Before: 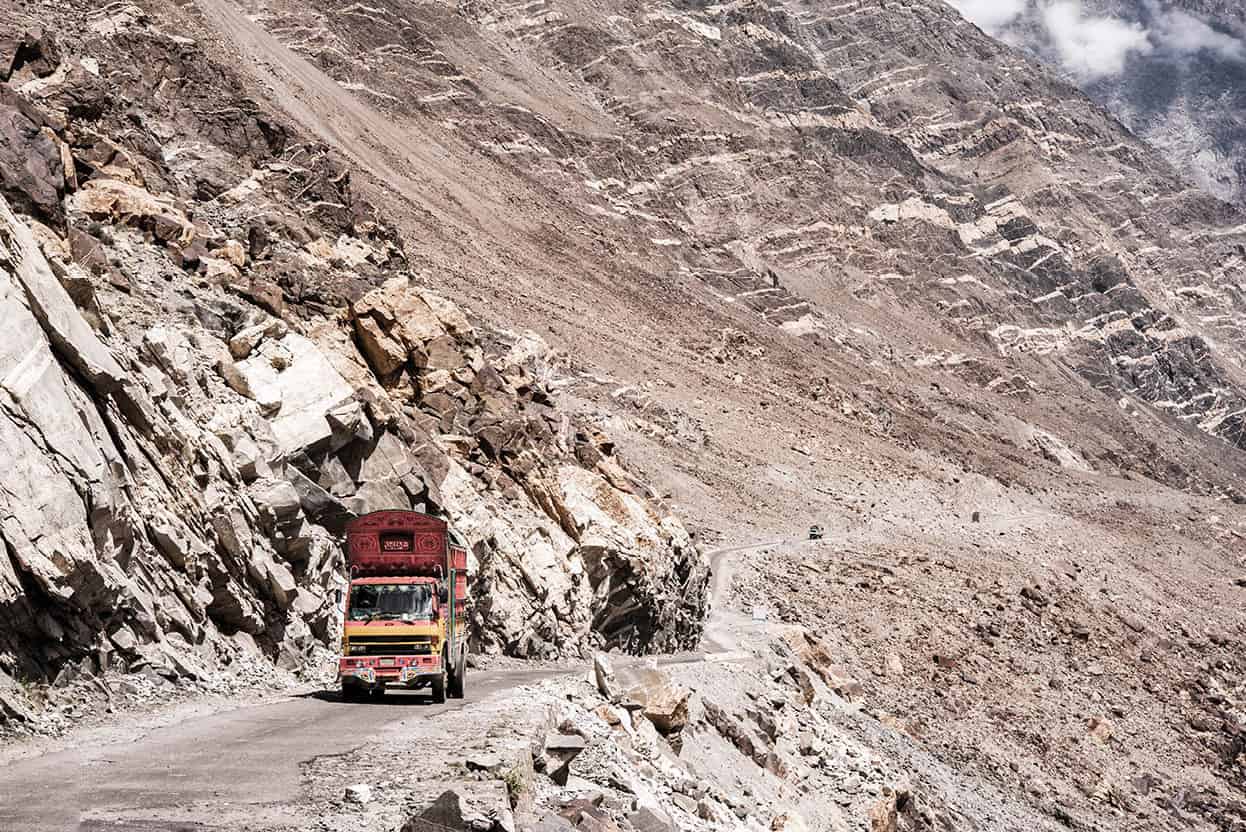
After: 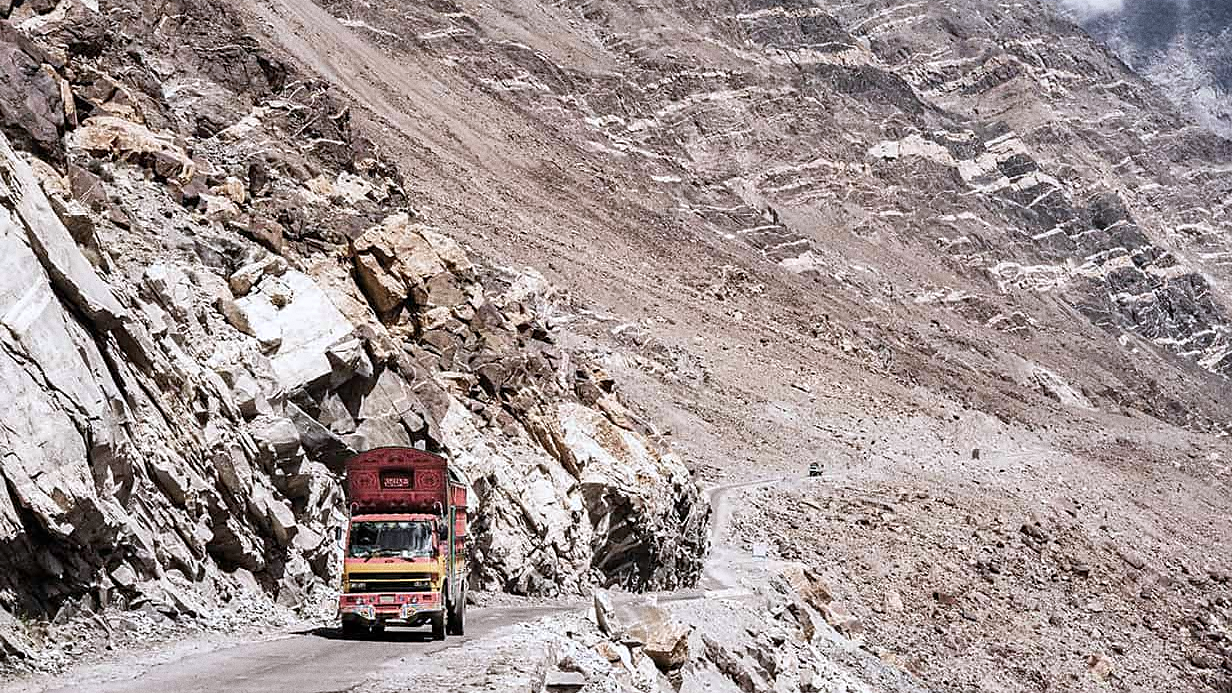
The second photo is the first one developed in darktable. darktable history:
crop: top 7.625%, bottom 8.027%
sharpen: radius 1.559, amount 0.373, threshold 1.271
white balance: red 0.976, blue 1.04
grain: coarseness 0.09 ISO
